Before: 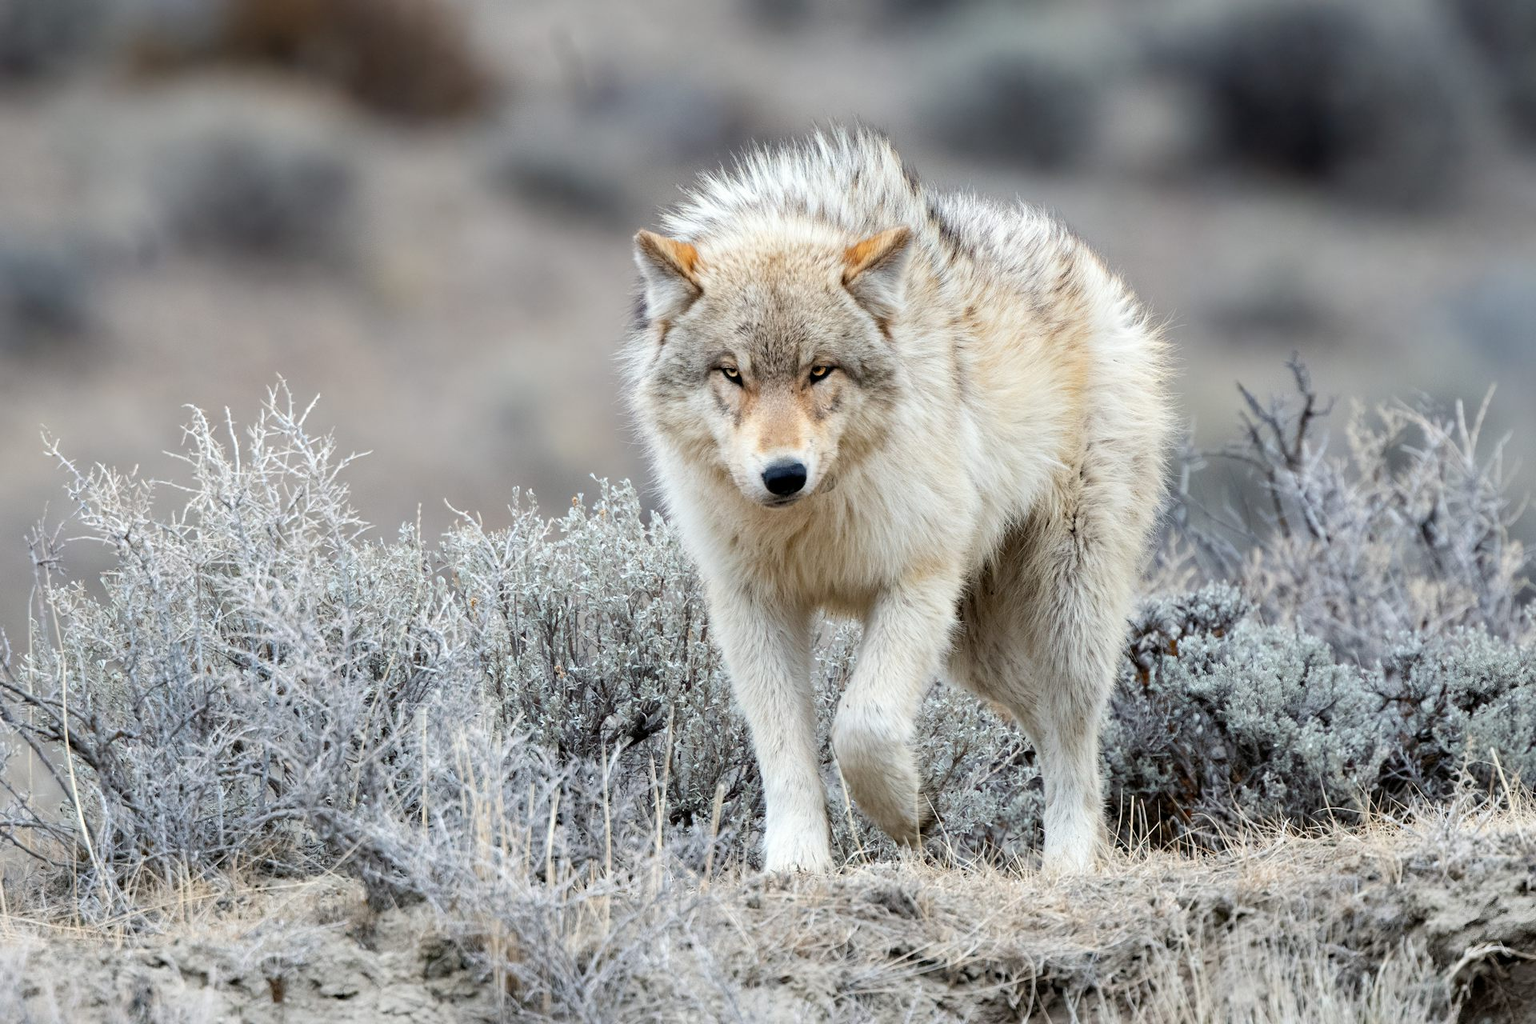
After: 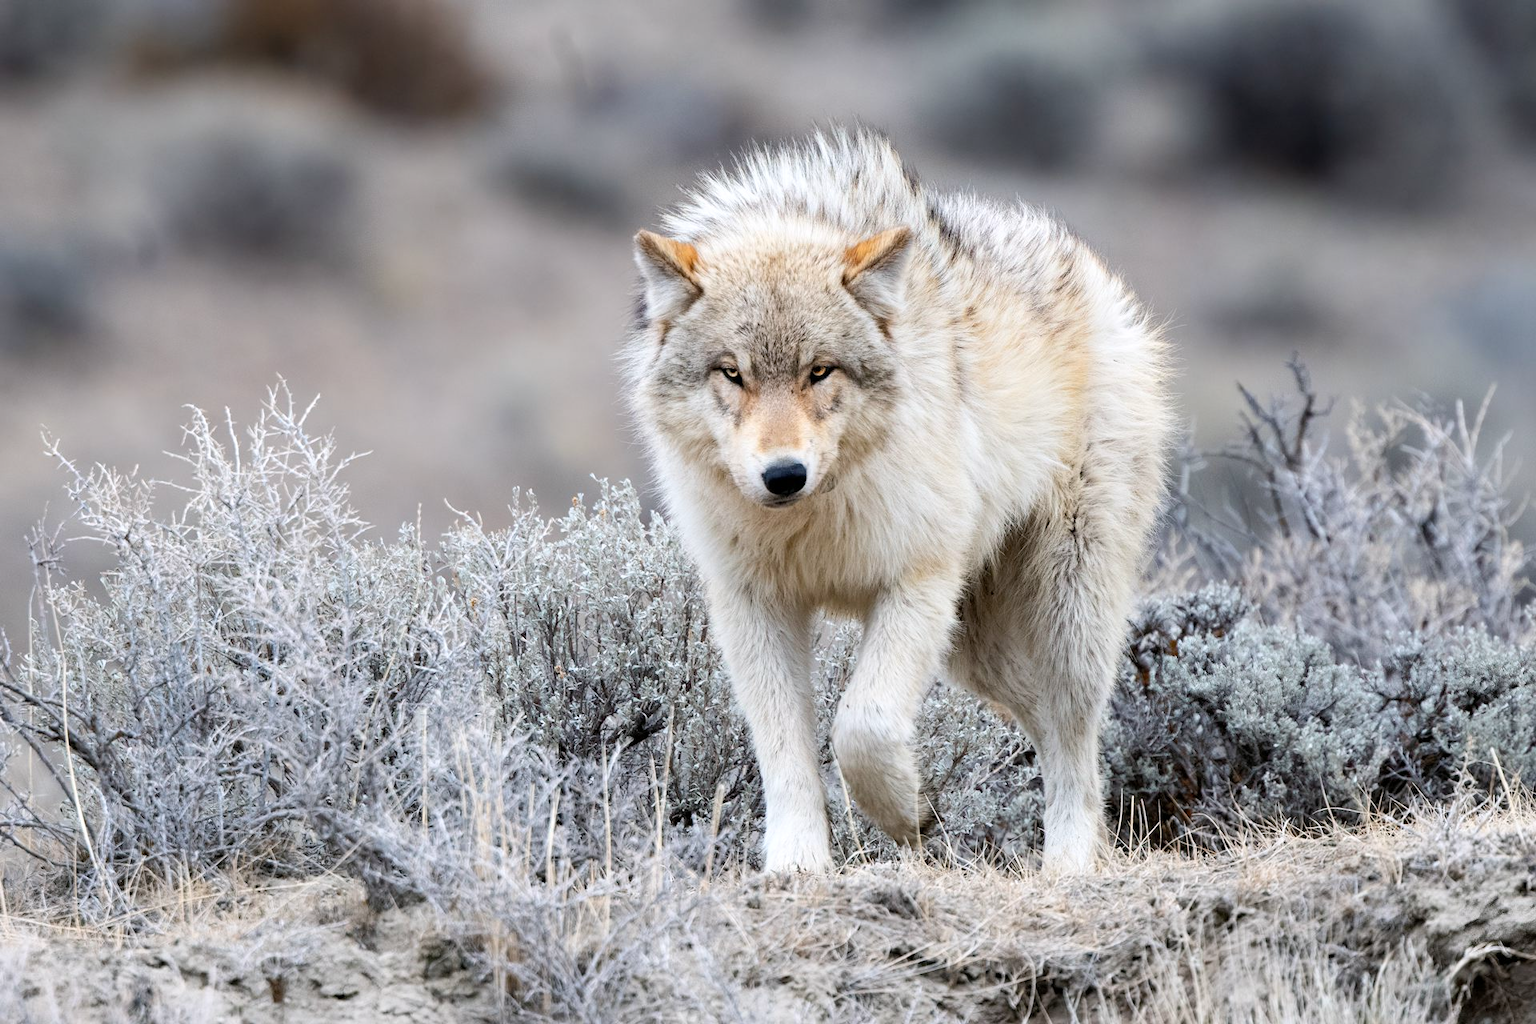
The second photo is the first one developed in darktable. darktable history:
shadows and highlights: shadows 0, highlights 40
white balance: red 1.009, blue 1.027
